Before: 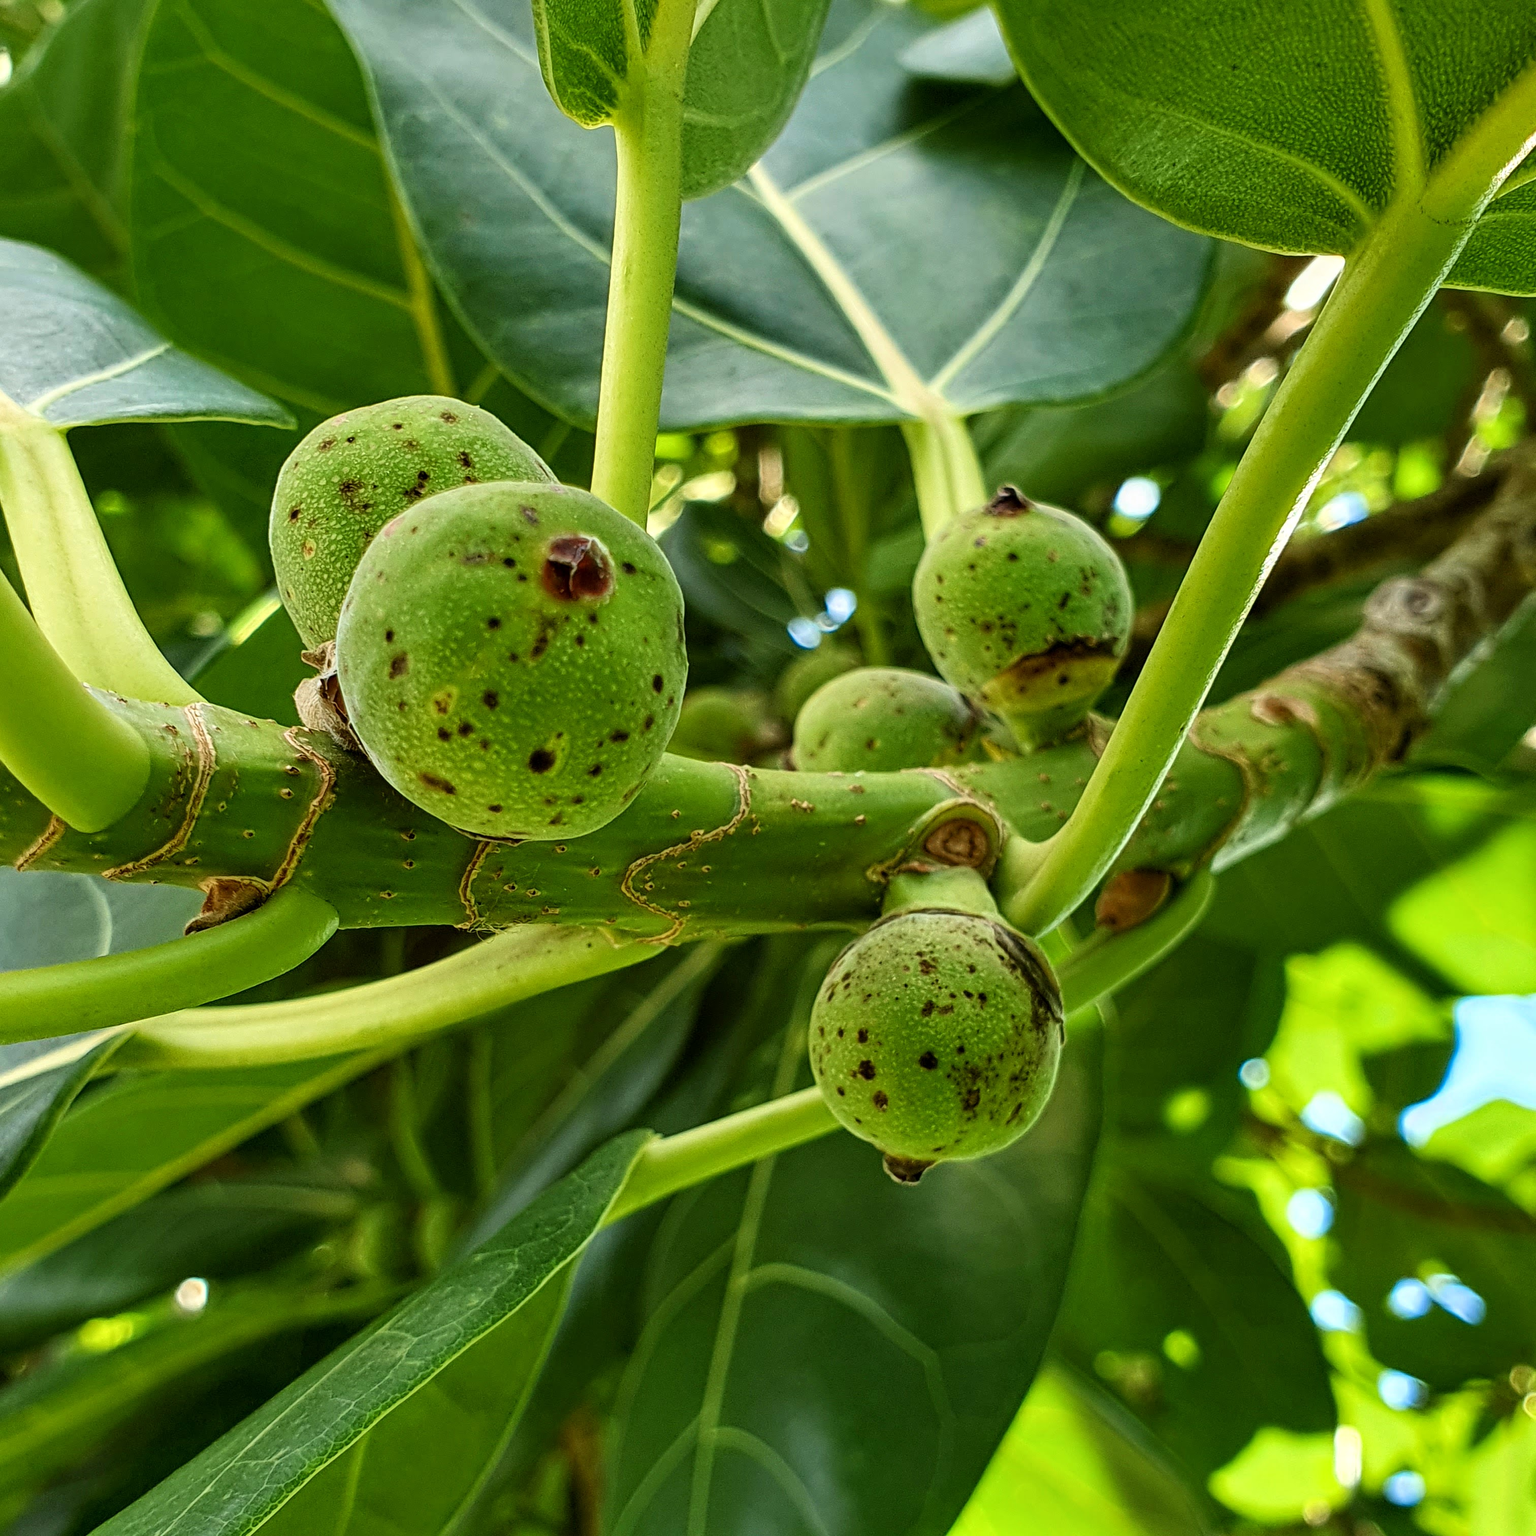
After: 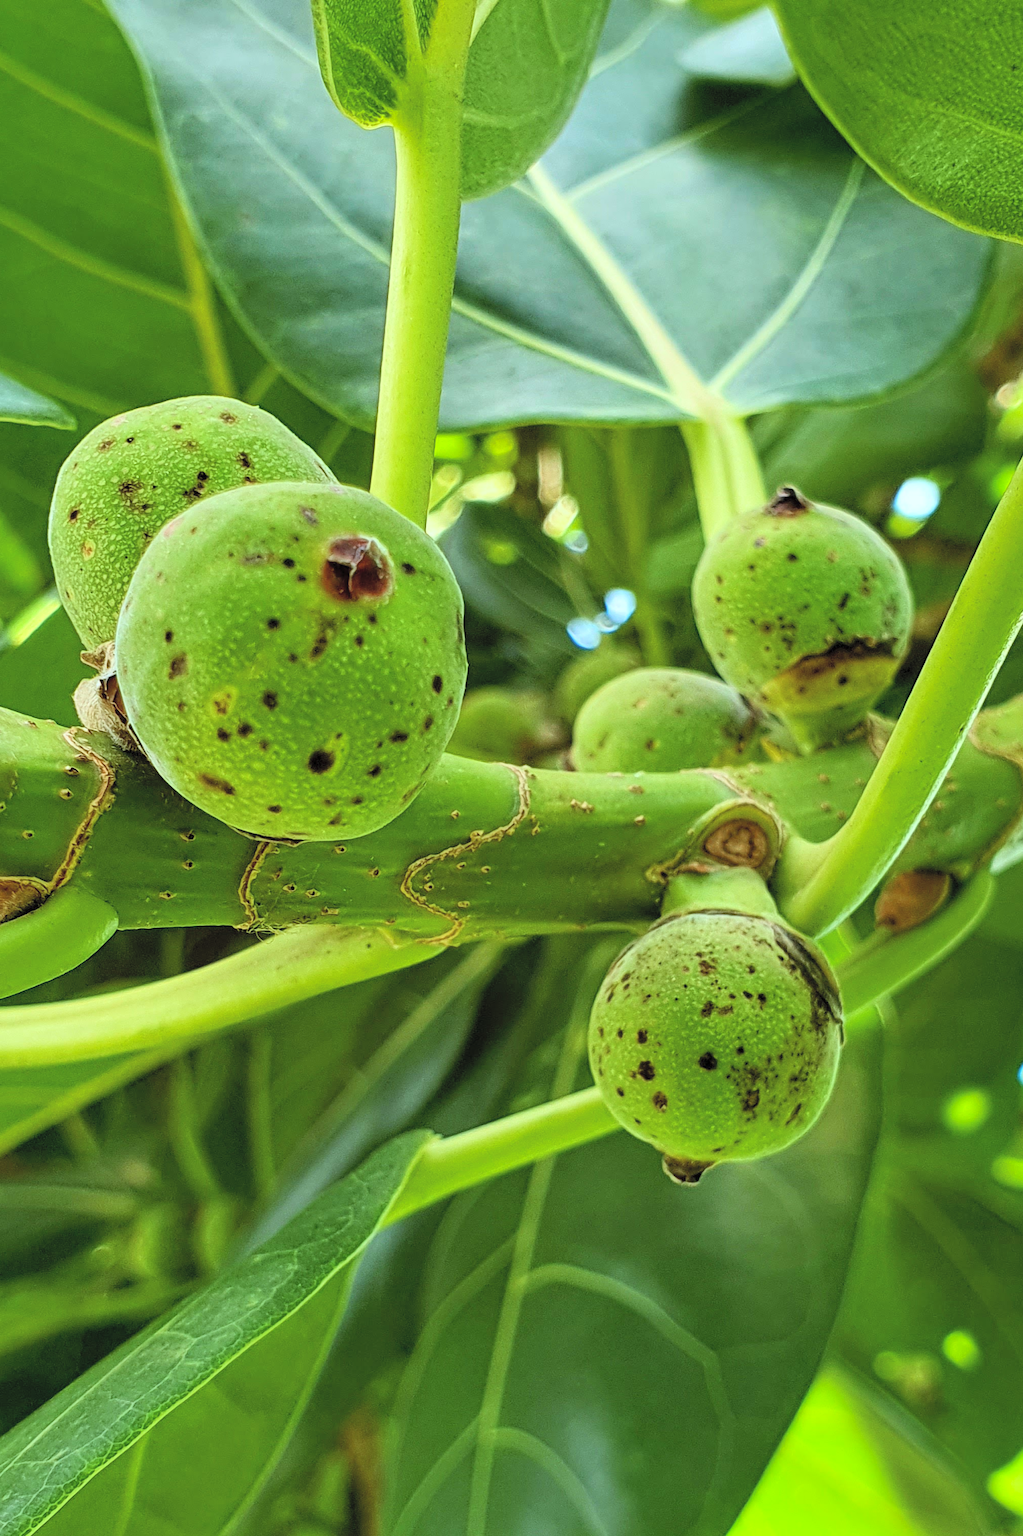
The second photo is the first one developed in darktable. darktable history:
crop and rotate: left 14.385%, right 18.948%
contrast brightness saturation: contrast 0.1, brightness 0.3, saturation 0.14
white balance: red 0.925, blue 1.046
